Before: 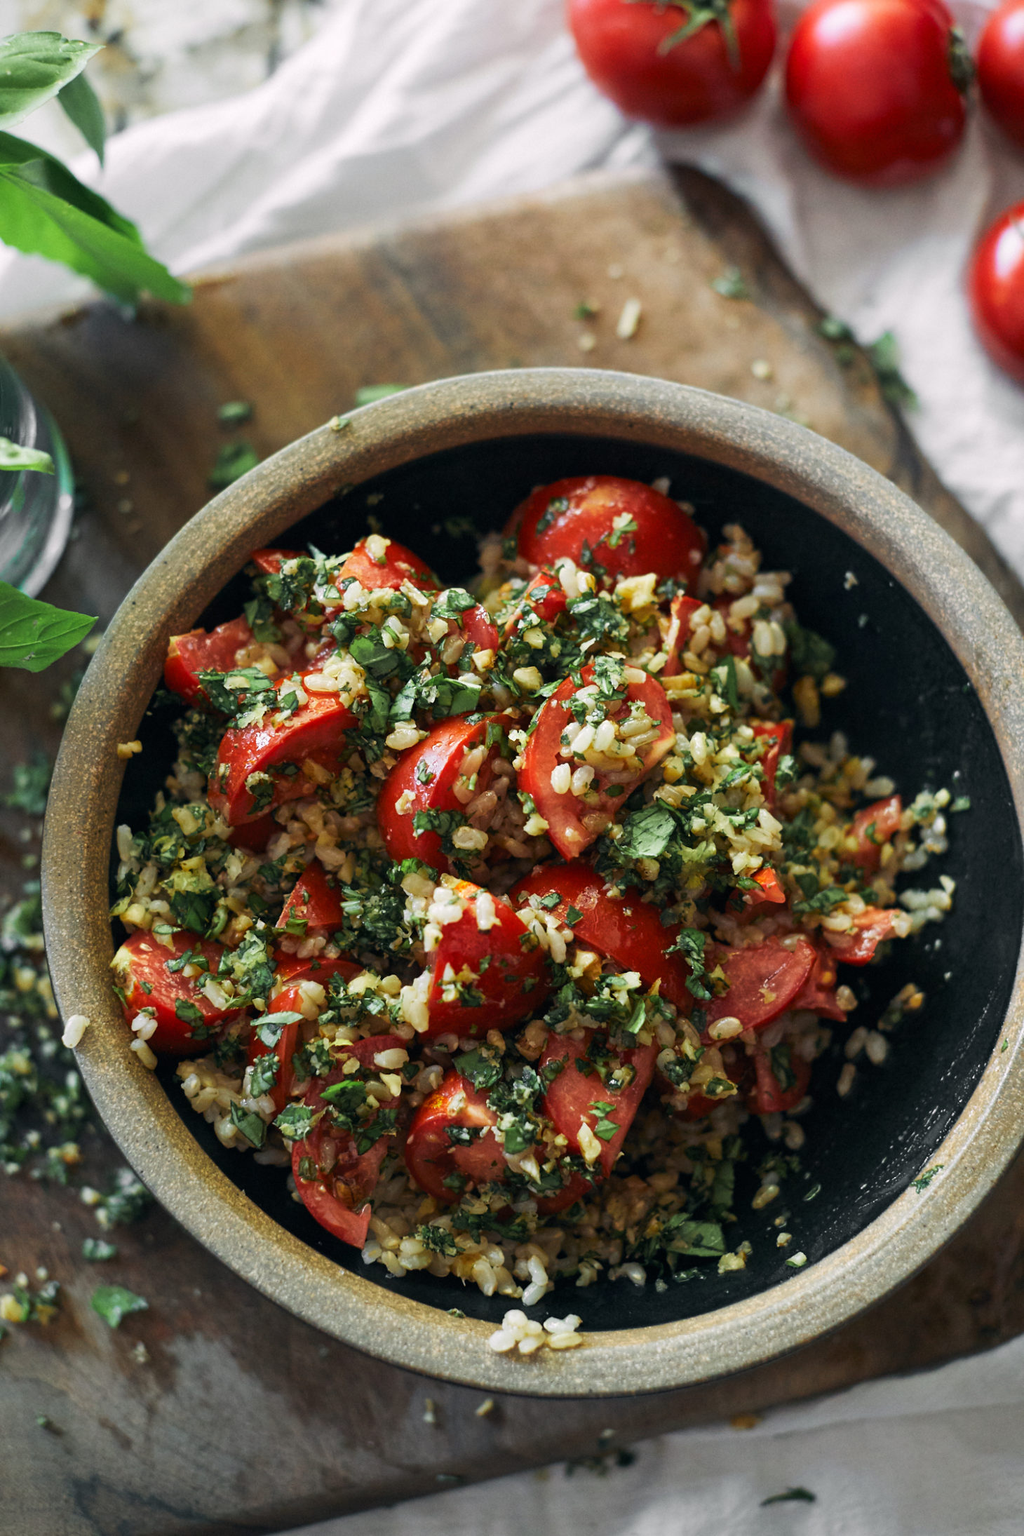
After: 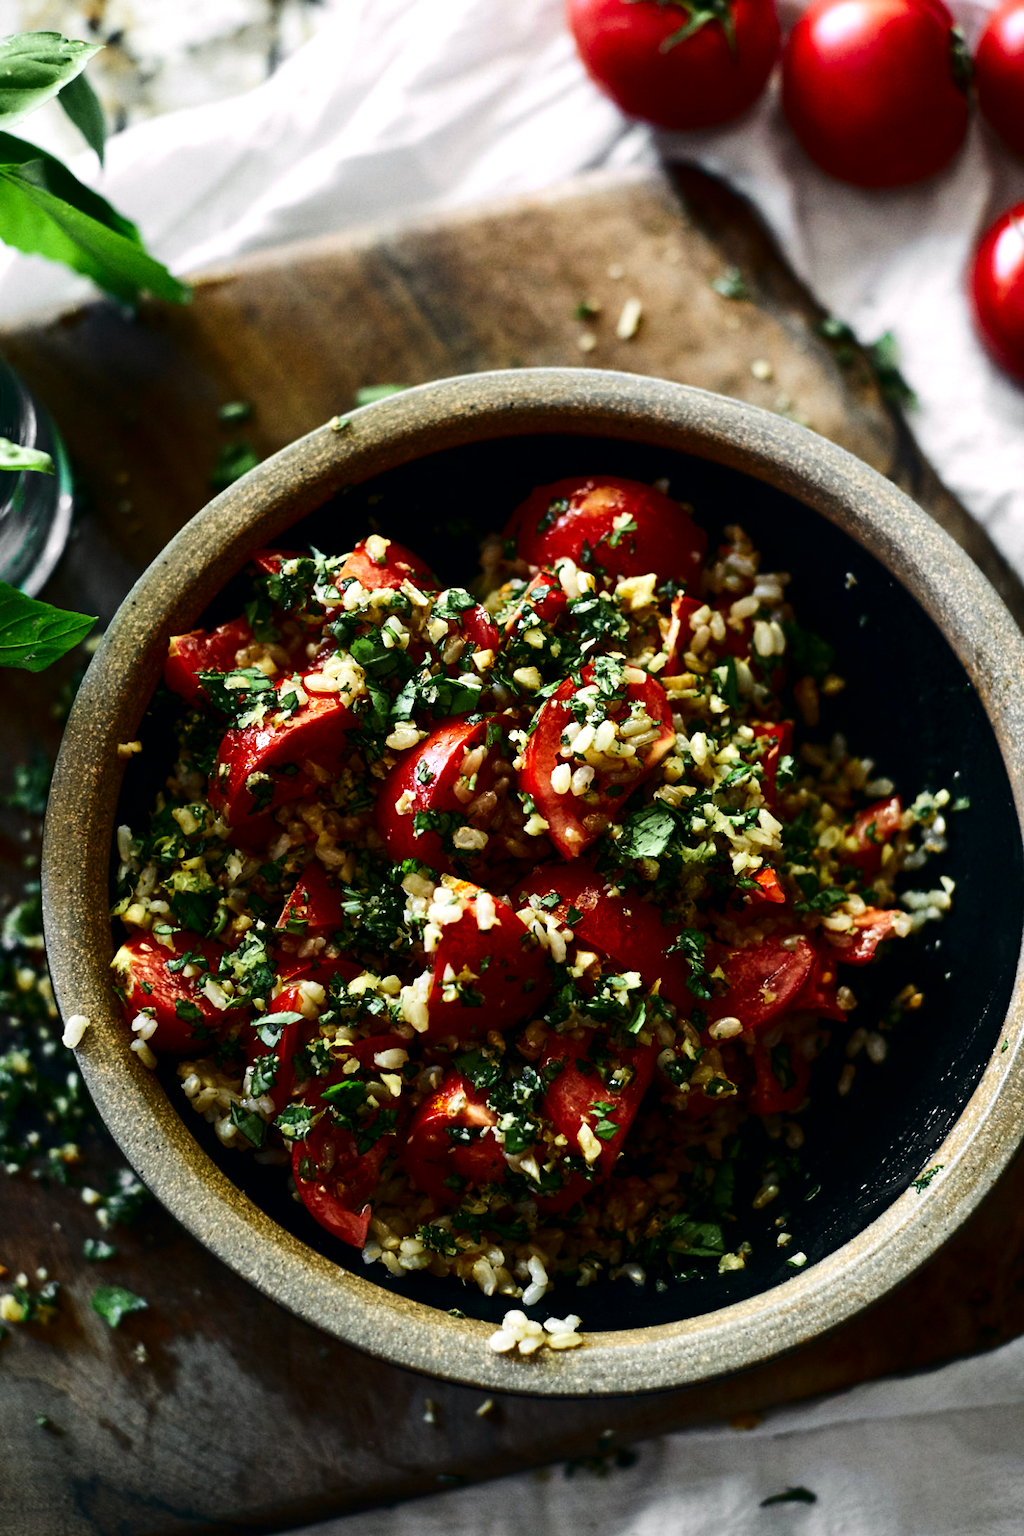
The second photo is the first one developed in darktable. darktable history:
tone equalizer: -8 EV -0.417 EV, -7 EV -0.389 EV, -6 EV -0.333 EV, -5 EV -0.222 EV, -3 EV 0.222 EV, -2 EV 0.333 EV, -1 EV 0.389 EV, +0 EV 0.417 EV, edges refinement/feathering 500, mask exposure compensation -1.57 EV, preserve details no
contrast brightness saturation: contrast 0.19, brightness -0.24, saturation 0.11
